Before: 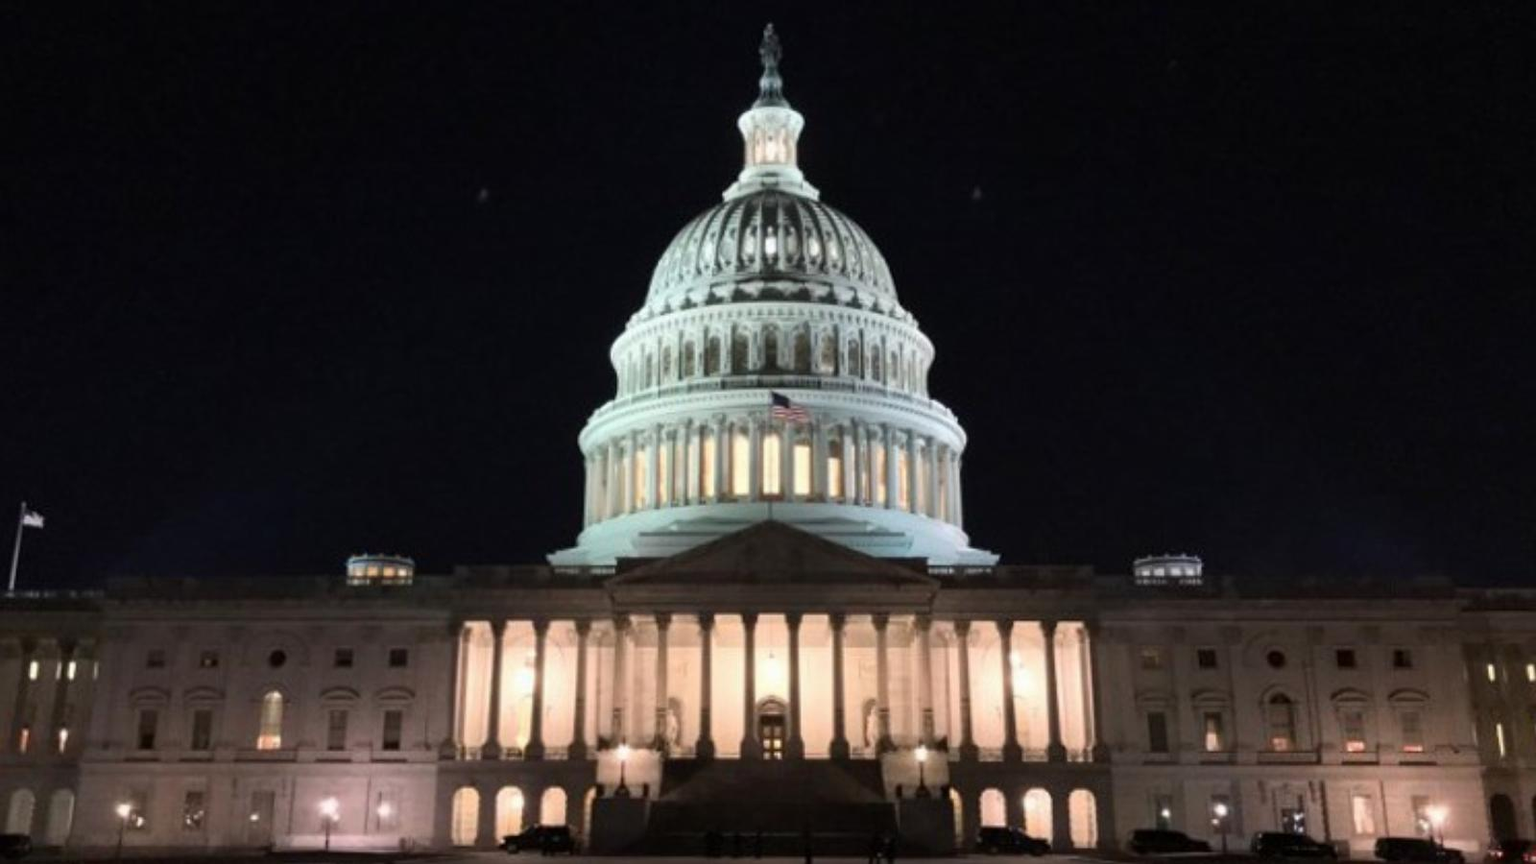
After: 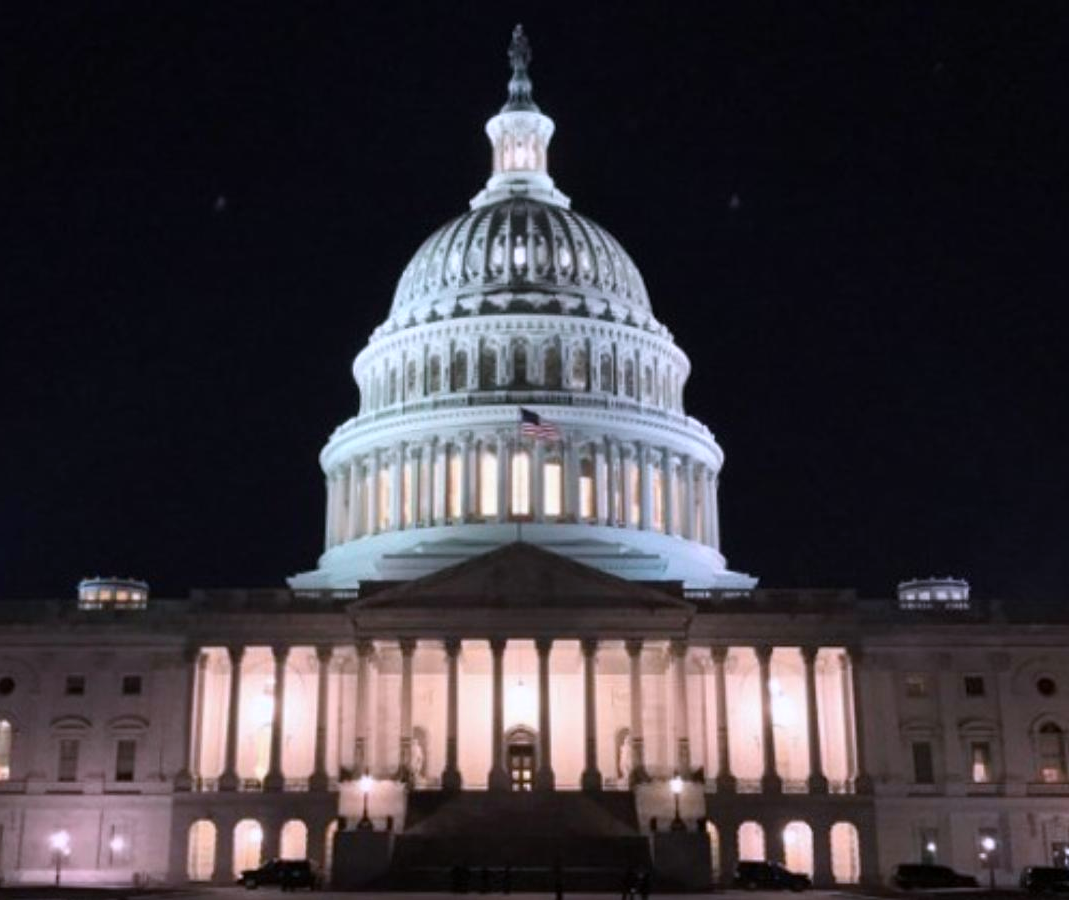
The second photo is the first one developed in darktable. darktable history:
color calibration: illuminant as shot in camera, x 0.363, y 0.385, temperature 4528.04 K
crop and rotate: left 17.732%, right 15.423%
